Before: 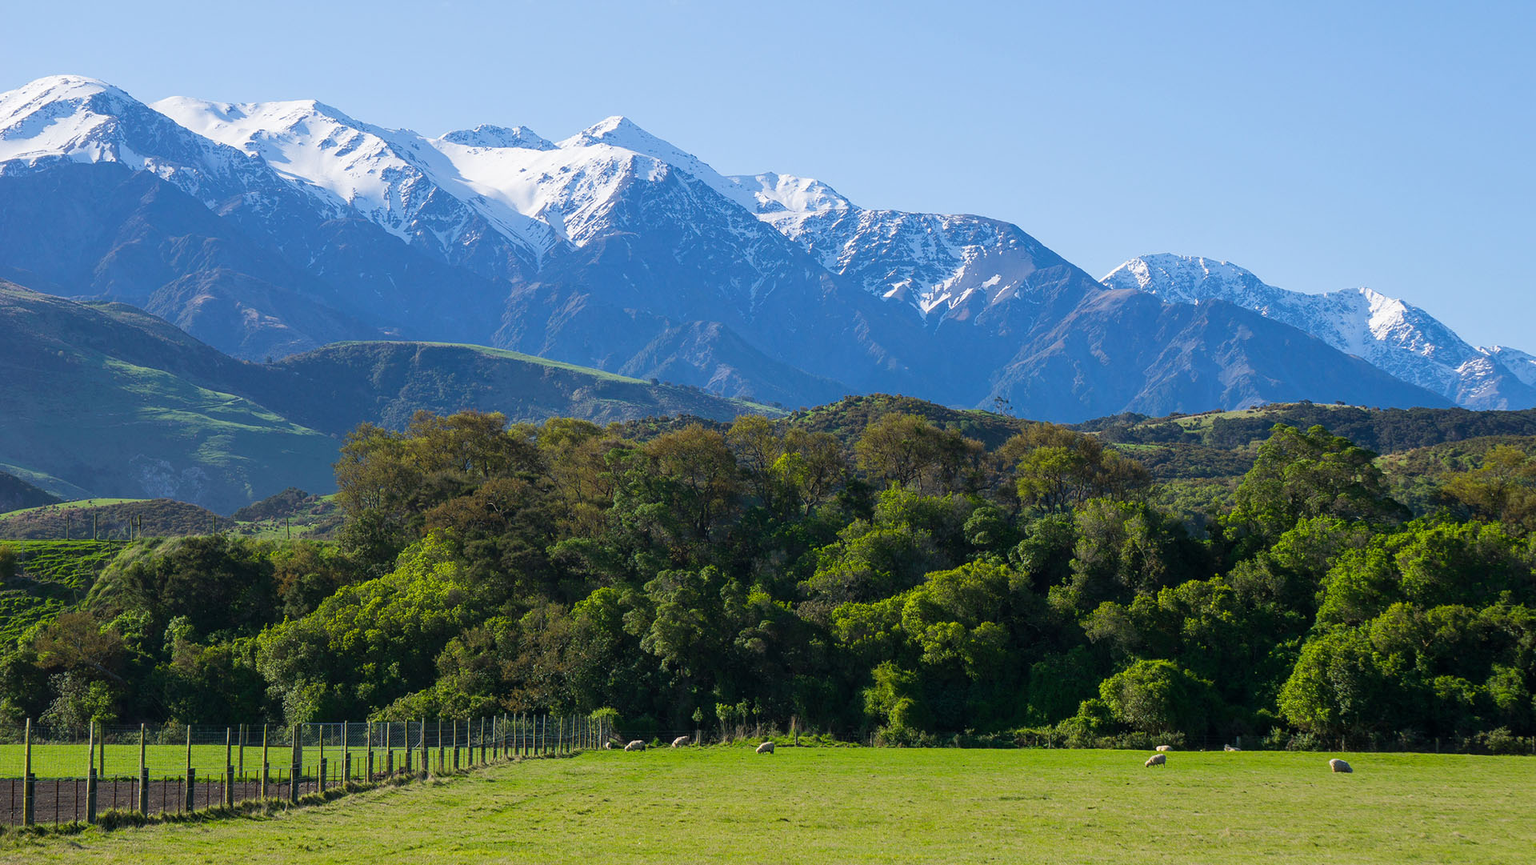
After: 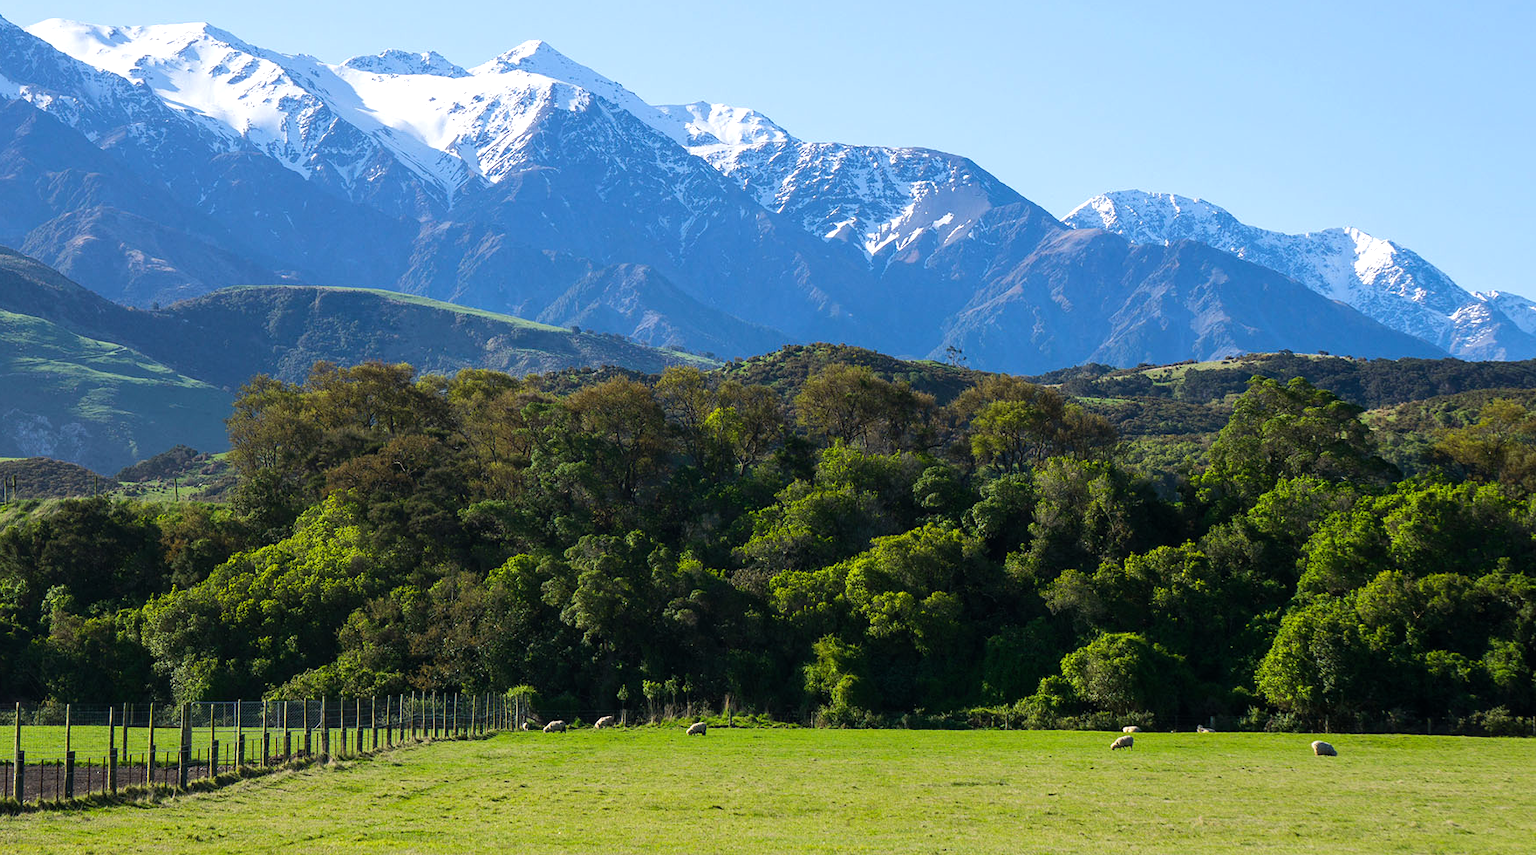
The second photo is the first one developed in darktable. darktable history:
crop and rotate: left 8.262%, top 9.226%
tone equalizer: -8 EV -0.417 EV, -7 EV -0.389 EV, -6 EV -0.333 EV, -5 EV -0.222 EV, -3 EV 0.222 EV, -2 EV 0.333 EV, -1 EV 0.389 EV, +0 EV 0.417 EV, edges refinement/feathering 500, mask exposure compensation -1.57 EV, preserve details no
